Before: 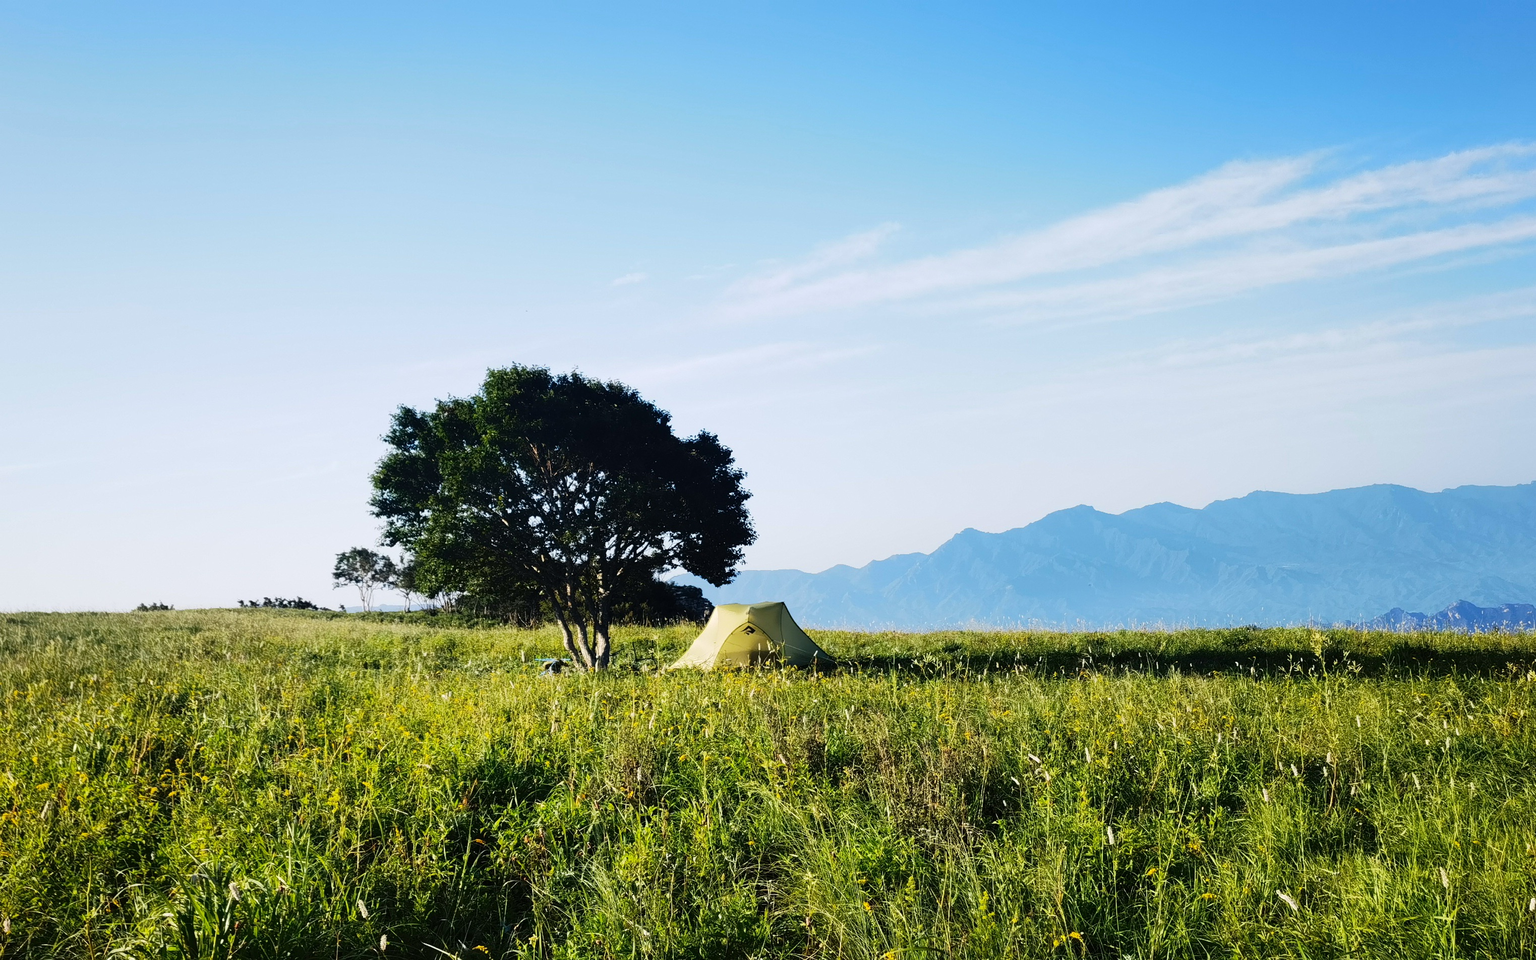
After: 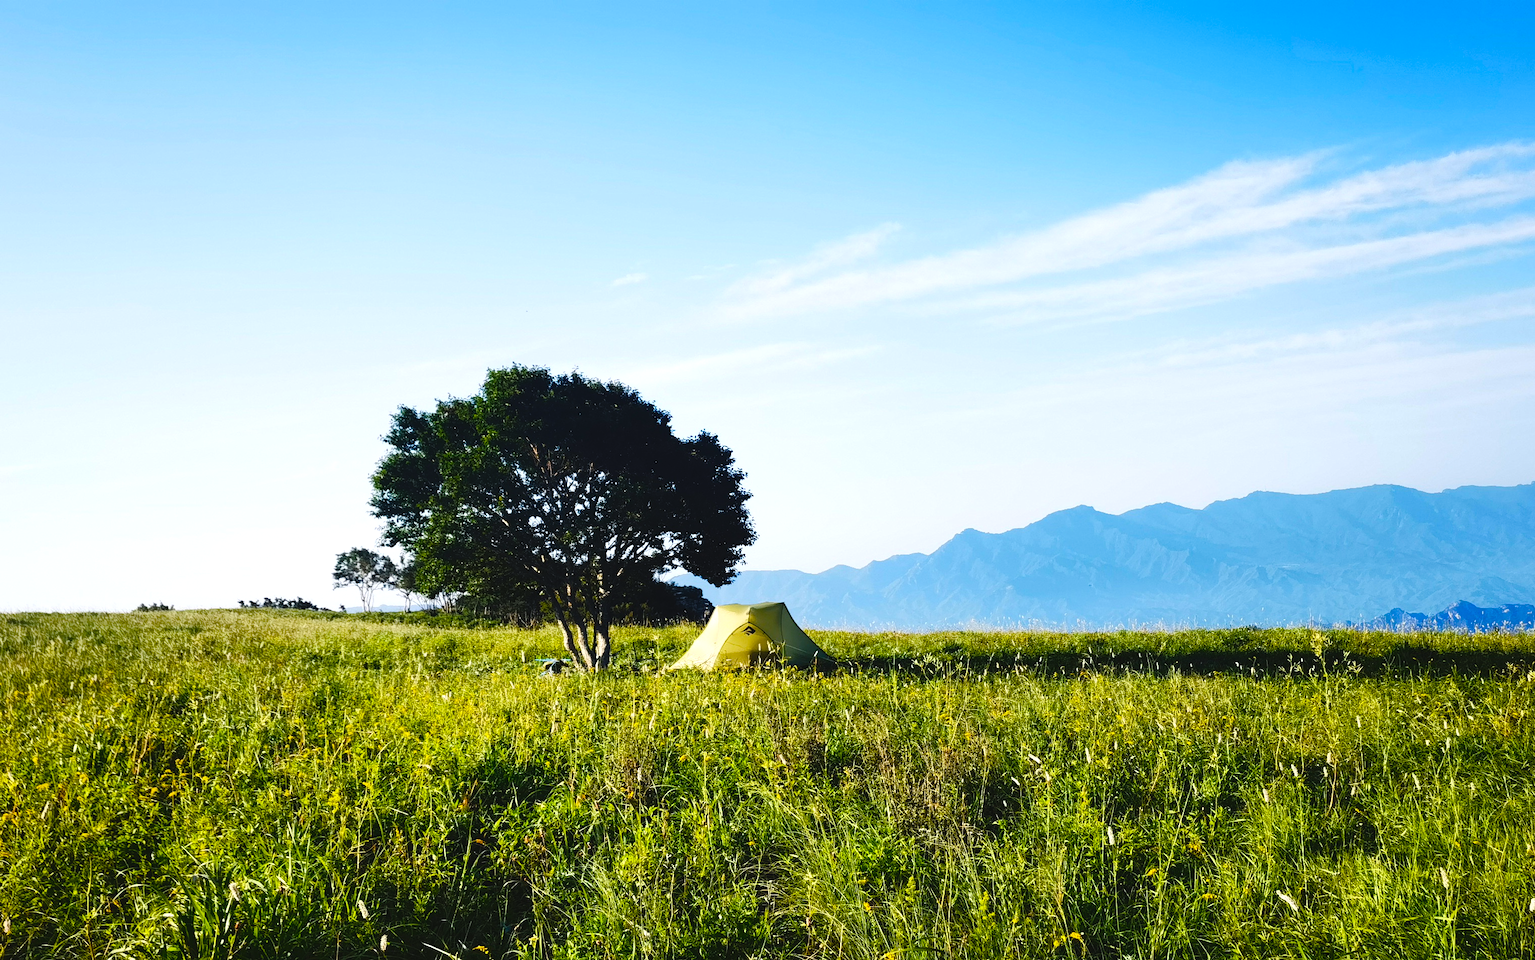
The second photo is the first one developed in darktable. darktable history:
color balance rgb: global offset › luminance 0.762%, perceptual saturation grading › global saturation 55.432%, perceptual saturation grading › highlights -50.402%, perceptual saturation grading › mid-tones 40.583%, perceptual saturation grading › shadows 30.68%, contrast 14.54%
color calibration: illuminant same as pipeline (D50), adaptation none (bypass), x 0.333, y 0.334, temperature 5022.38 K, saturation algorithm version 1 (2020)
